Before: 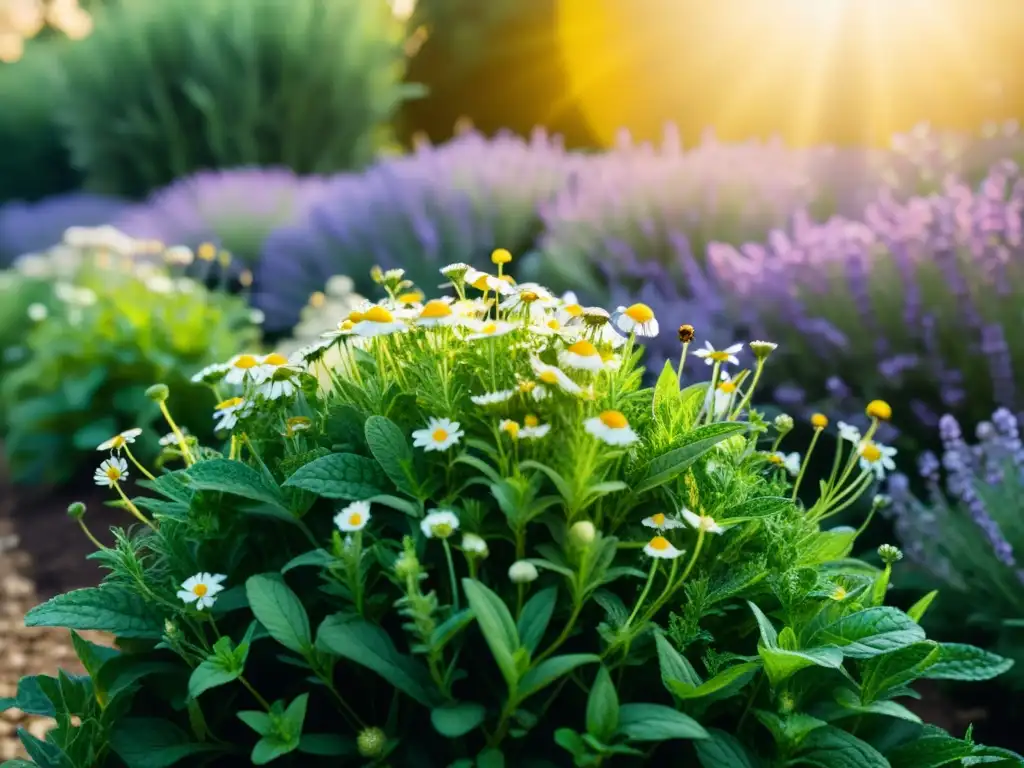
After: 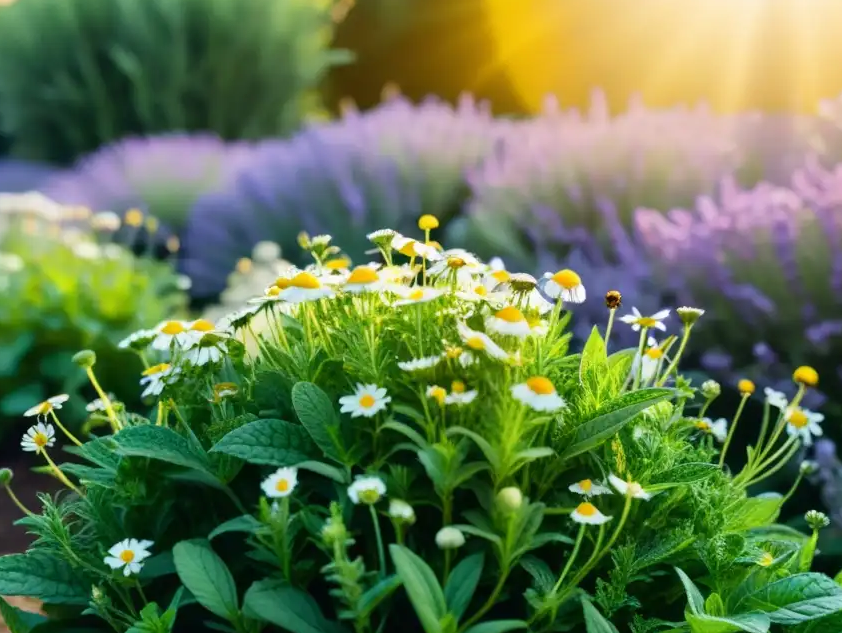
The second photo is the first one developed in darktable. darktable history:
crop and rotate: left 7.185%, top 4.544%, right 10.543%, bottom 12.923%
